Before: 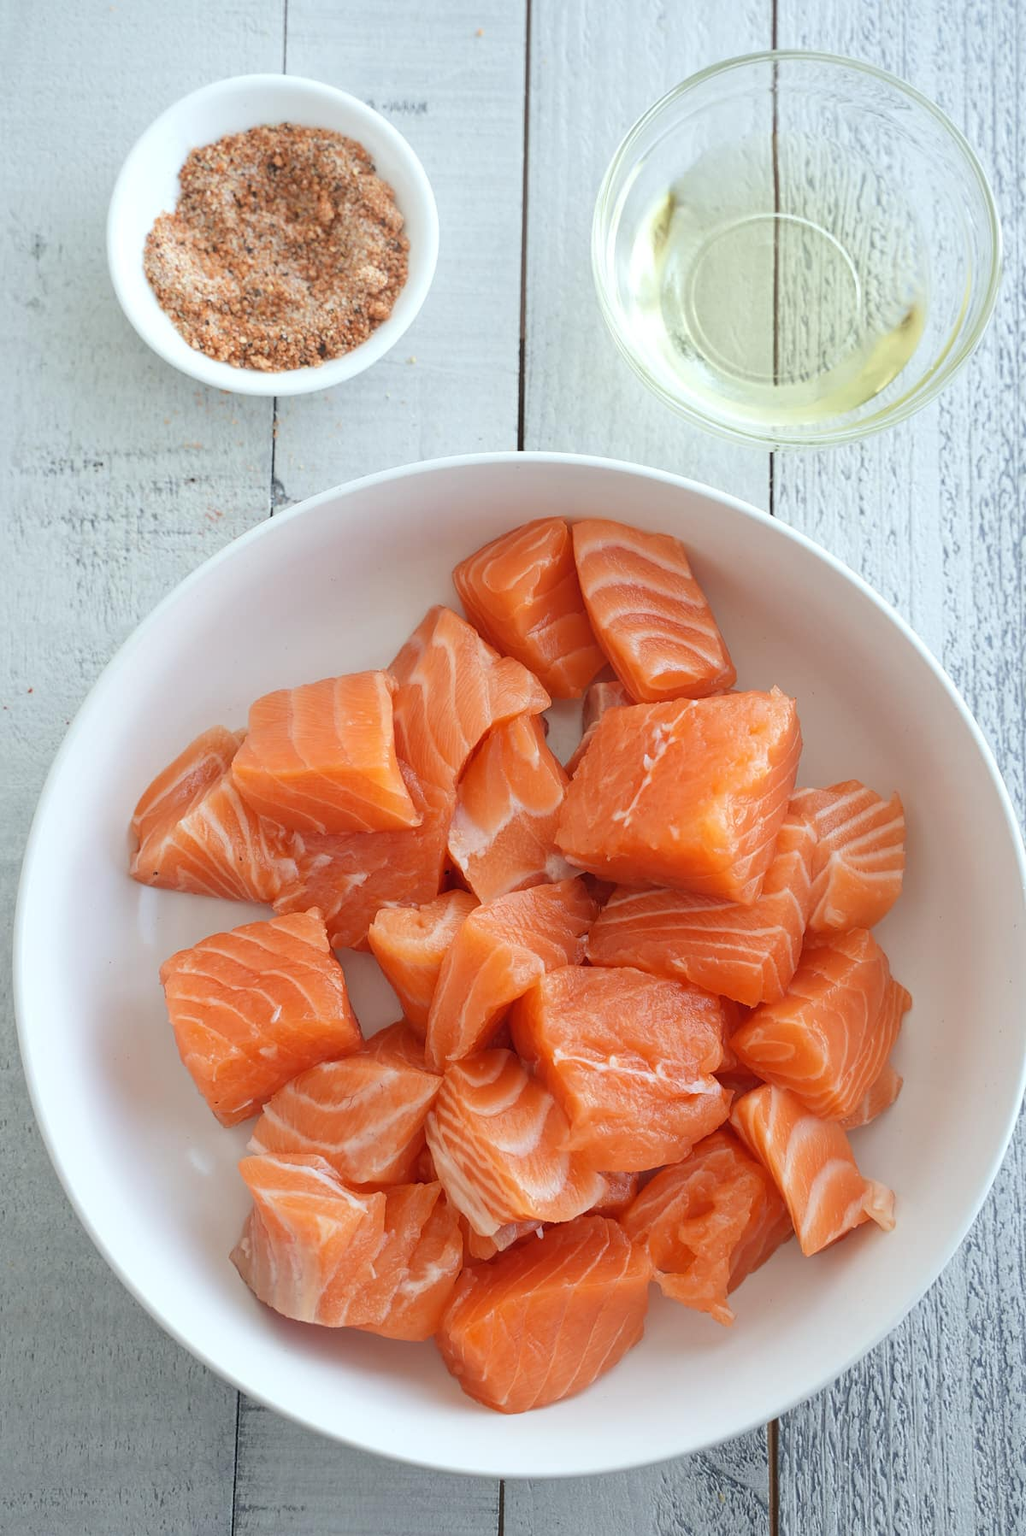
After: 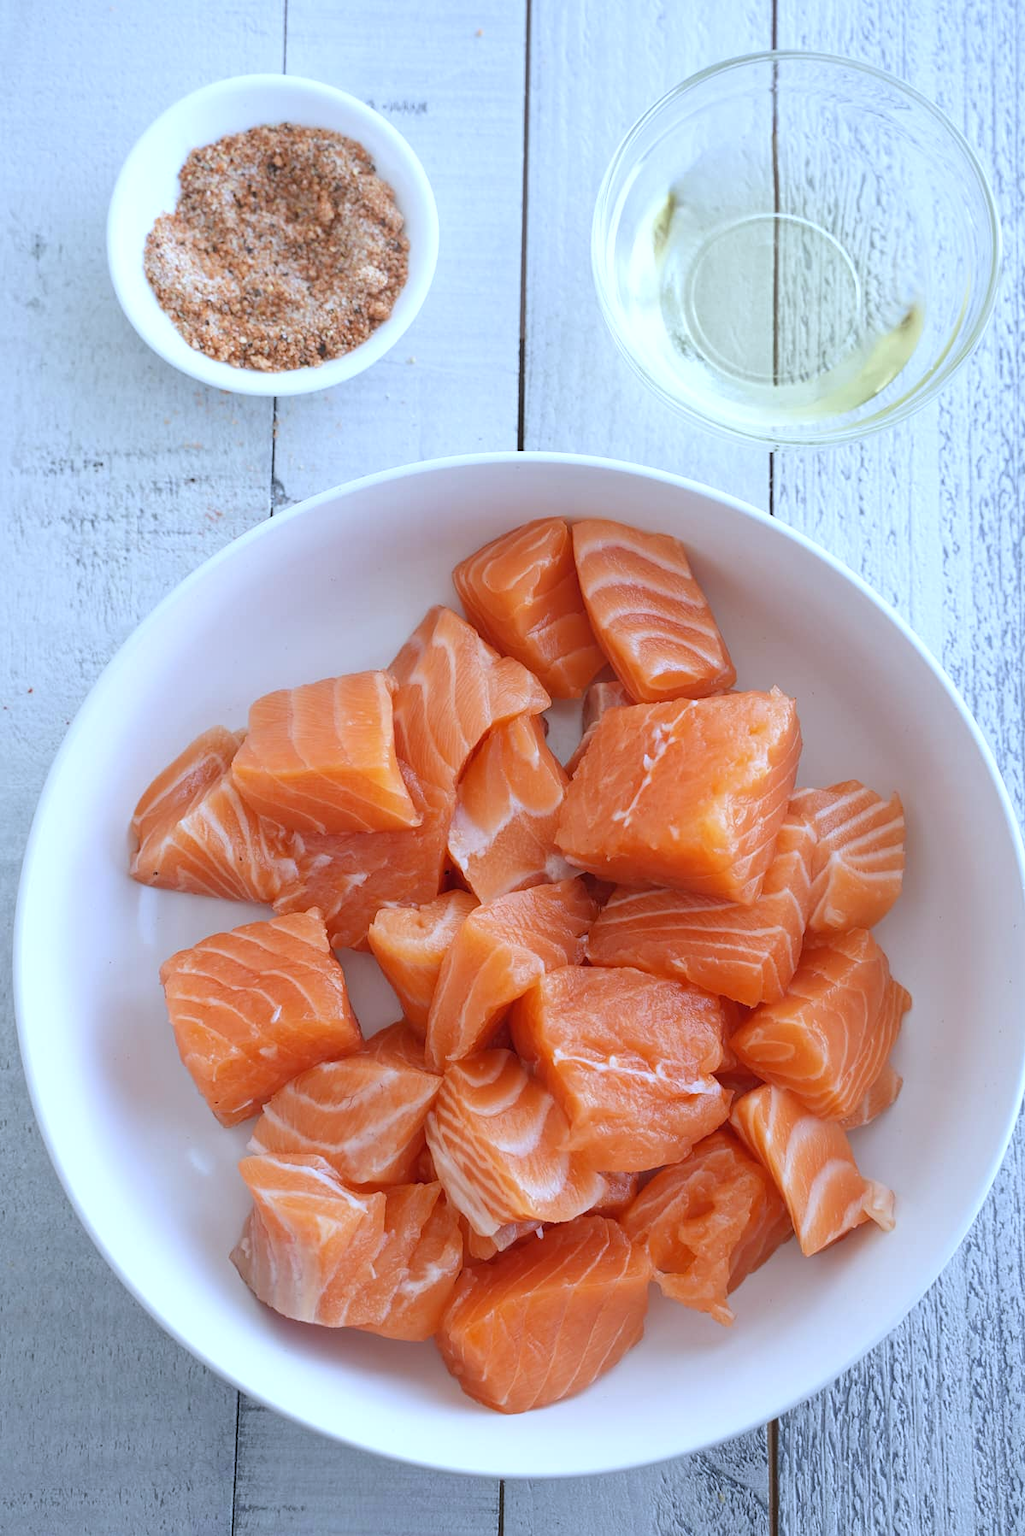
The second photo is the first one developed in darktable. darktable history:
white balance: red 0.948, green 1.02, blue 1.176
color balance: on, module defaults
